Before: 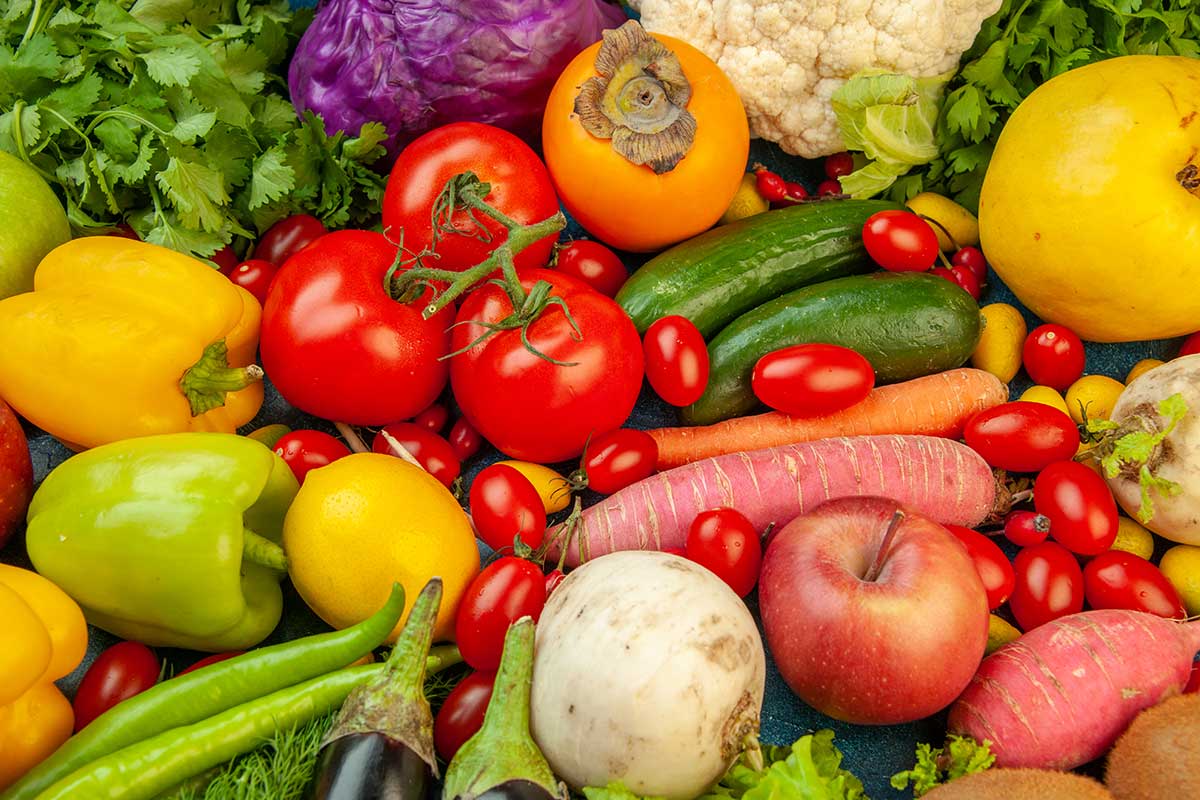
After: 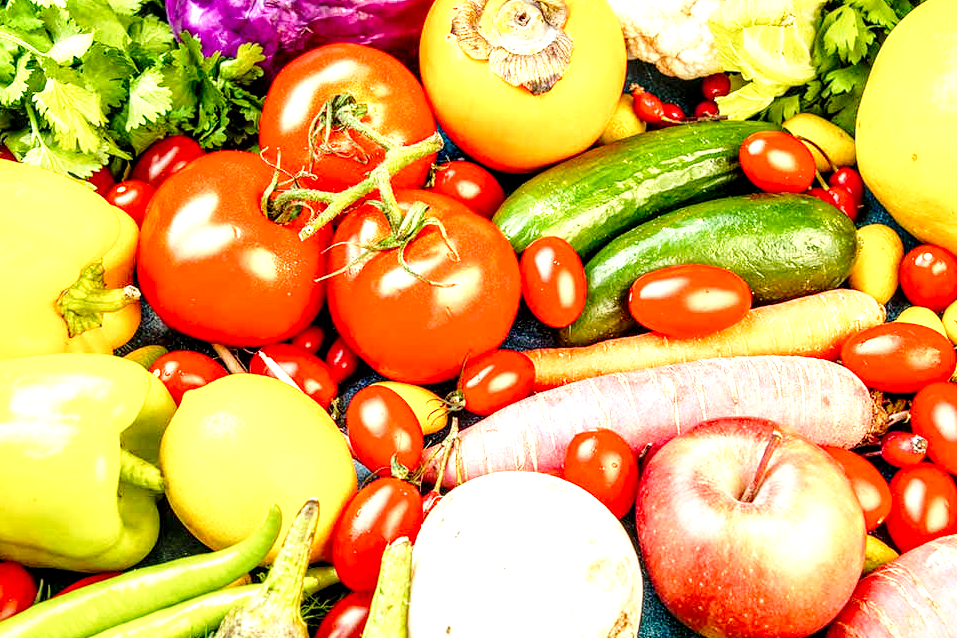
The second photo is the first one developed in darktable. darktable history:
crop and rotate: left 10.329%, top 9.991%, right 9.921%, bottom 10.244%
local contrast: highlights 60%, shadows 61%, detail 160%
sharpen: radius 2.903, amount 0.867, threshold 47.521
base curve: curves: ch0 [(0, 0) (0.028, 0.03) (0.121, 0.232) (0.46, 0.748) (0.859, 0.968) (1, 1)], preserve colors none
exposure: exposure 1.146 EV, compensate highlight preservation false
